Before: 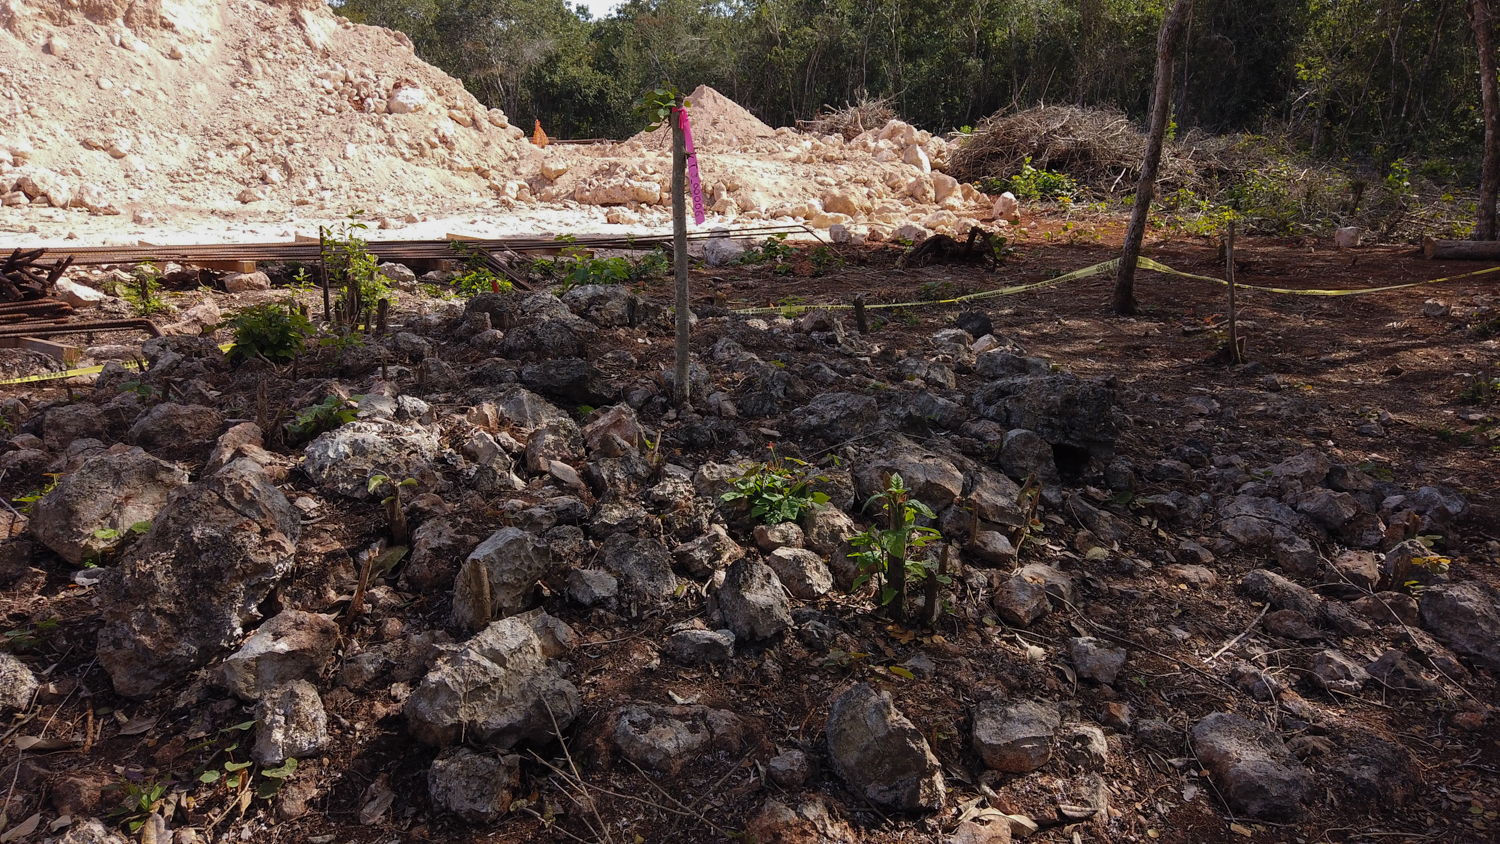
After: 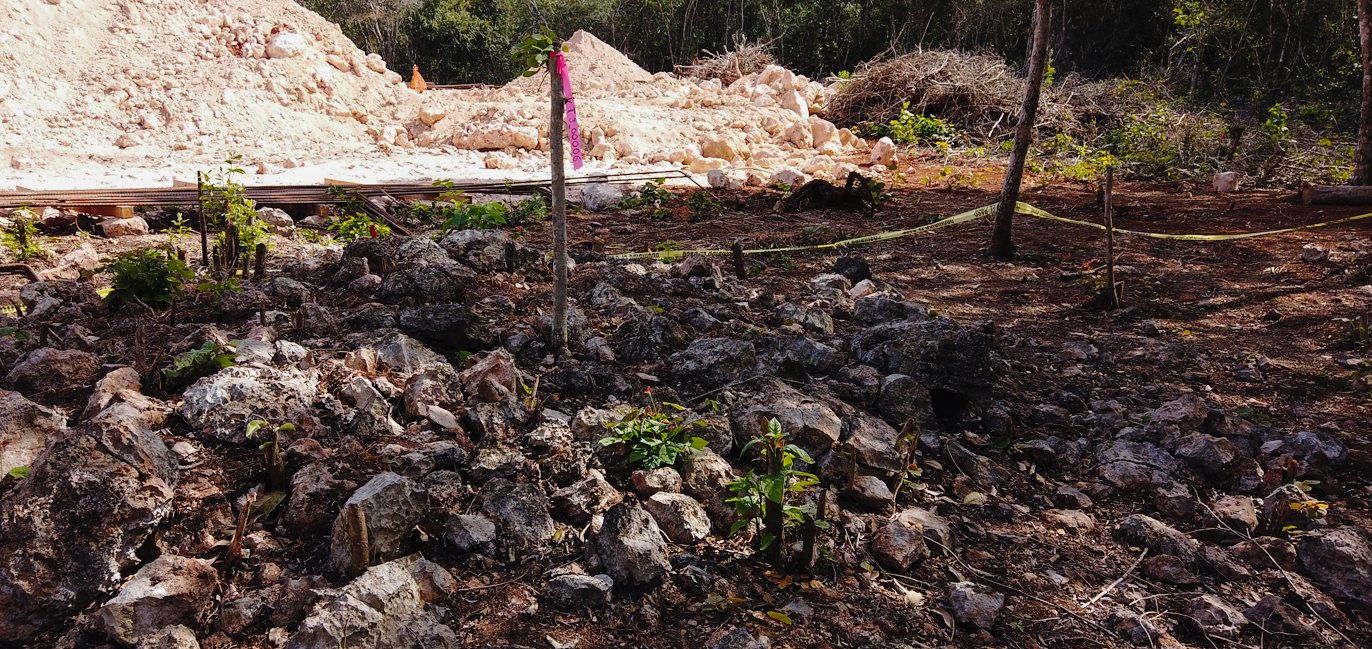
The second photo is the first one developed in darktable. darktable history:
tone curve: curves: ch0 [(0, 0) (0.003, 0.012) (0.011, 0.015) (0.025, 0.023) (0.044, 0.036) (0.069, 0.047) (0.1, 0.062) (0.136, 0.1) (0.177, 0.15) (0.224, 0.219) (0.277, 0.3) (0.335, 0.401) (0.399, 0.49) (0.468, 0.569) (0.543, 0.641) (0.623, 0.73) (0.709, 0.806) (0.801, 0.88) (0.898, 0.939) (1, 1)], preserve colors none
crop: left 8.155%, top 6.611%, bottom 15.385%
